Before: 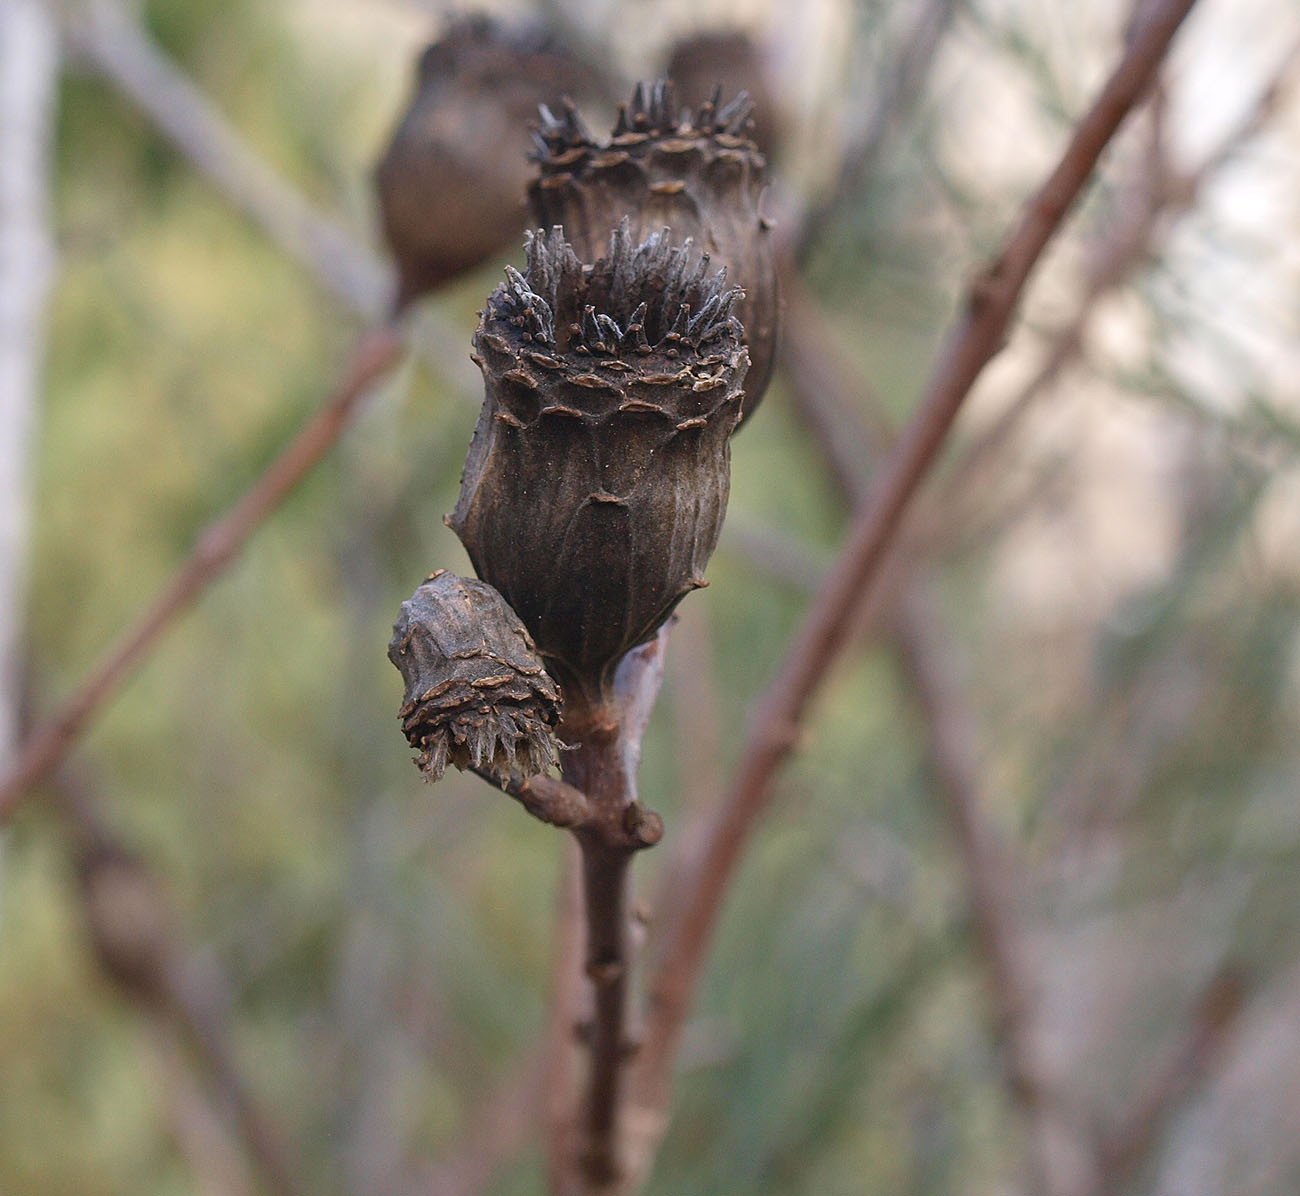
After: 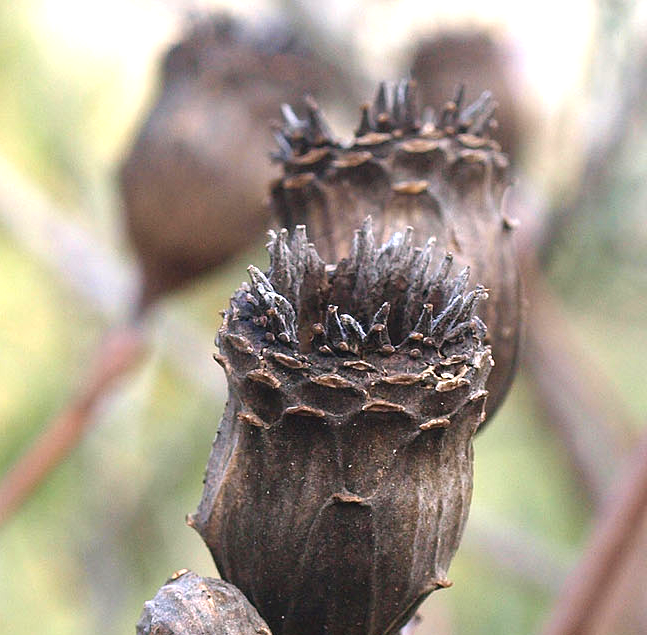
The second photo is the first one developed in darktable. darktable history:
crop: left 19.826%, right 30.355%, bottom 46.853%
exposure: black level correction 0, exposure 0.698 EV, compensate exposure bias true, compensate highlight preservation false
tone equalizer: -8 EV -0.434 EV, -7 EV -0.424 EV, -6 EV -0.336 EV, -5 EV -0.205 EV, -3 EV 0.195 EV, -2 EV 0.314 EV, -1 EV 0.407 EV, +0 EV 0.426 EV, mask exposure compensation -0.514 EV
